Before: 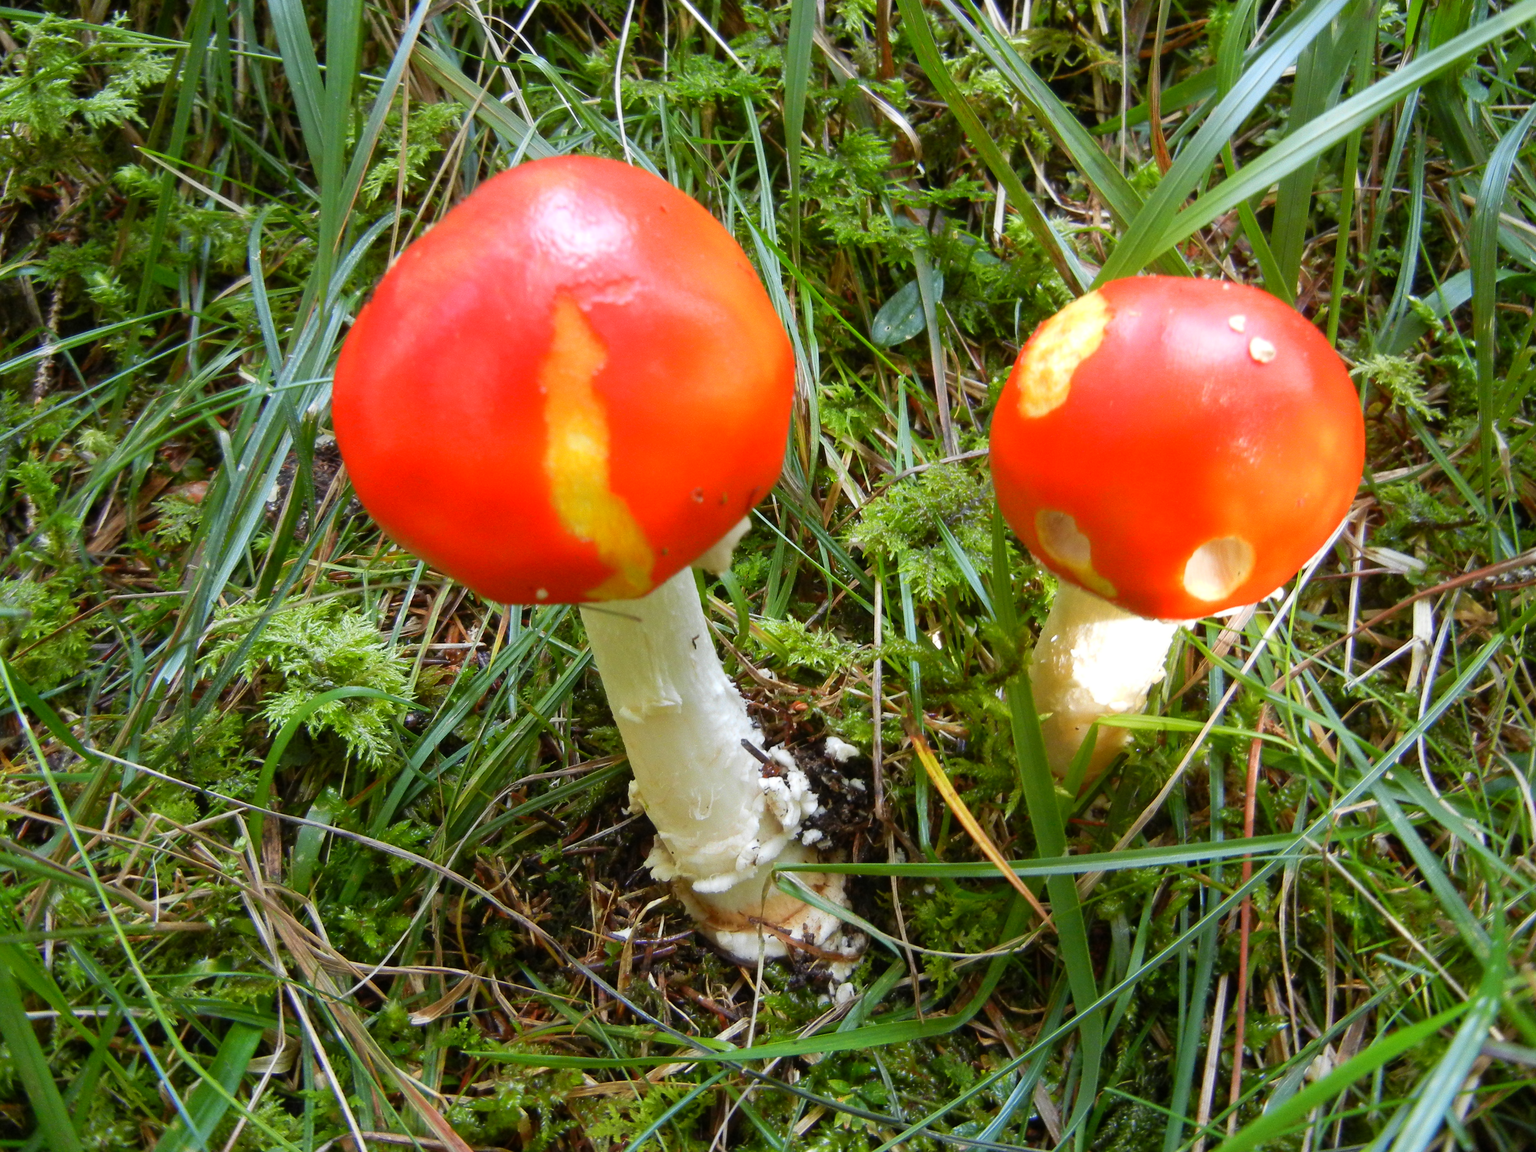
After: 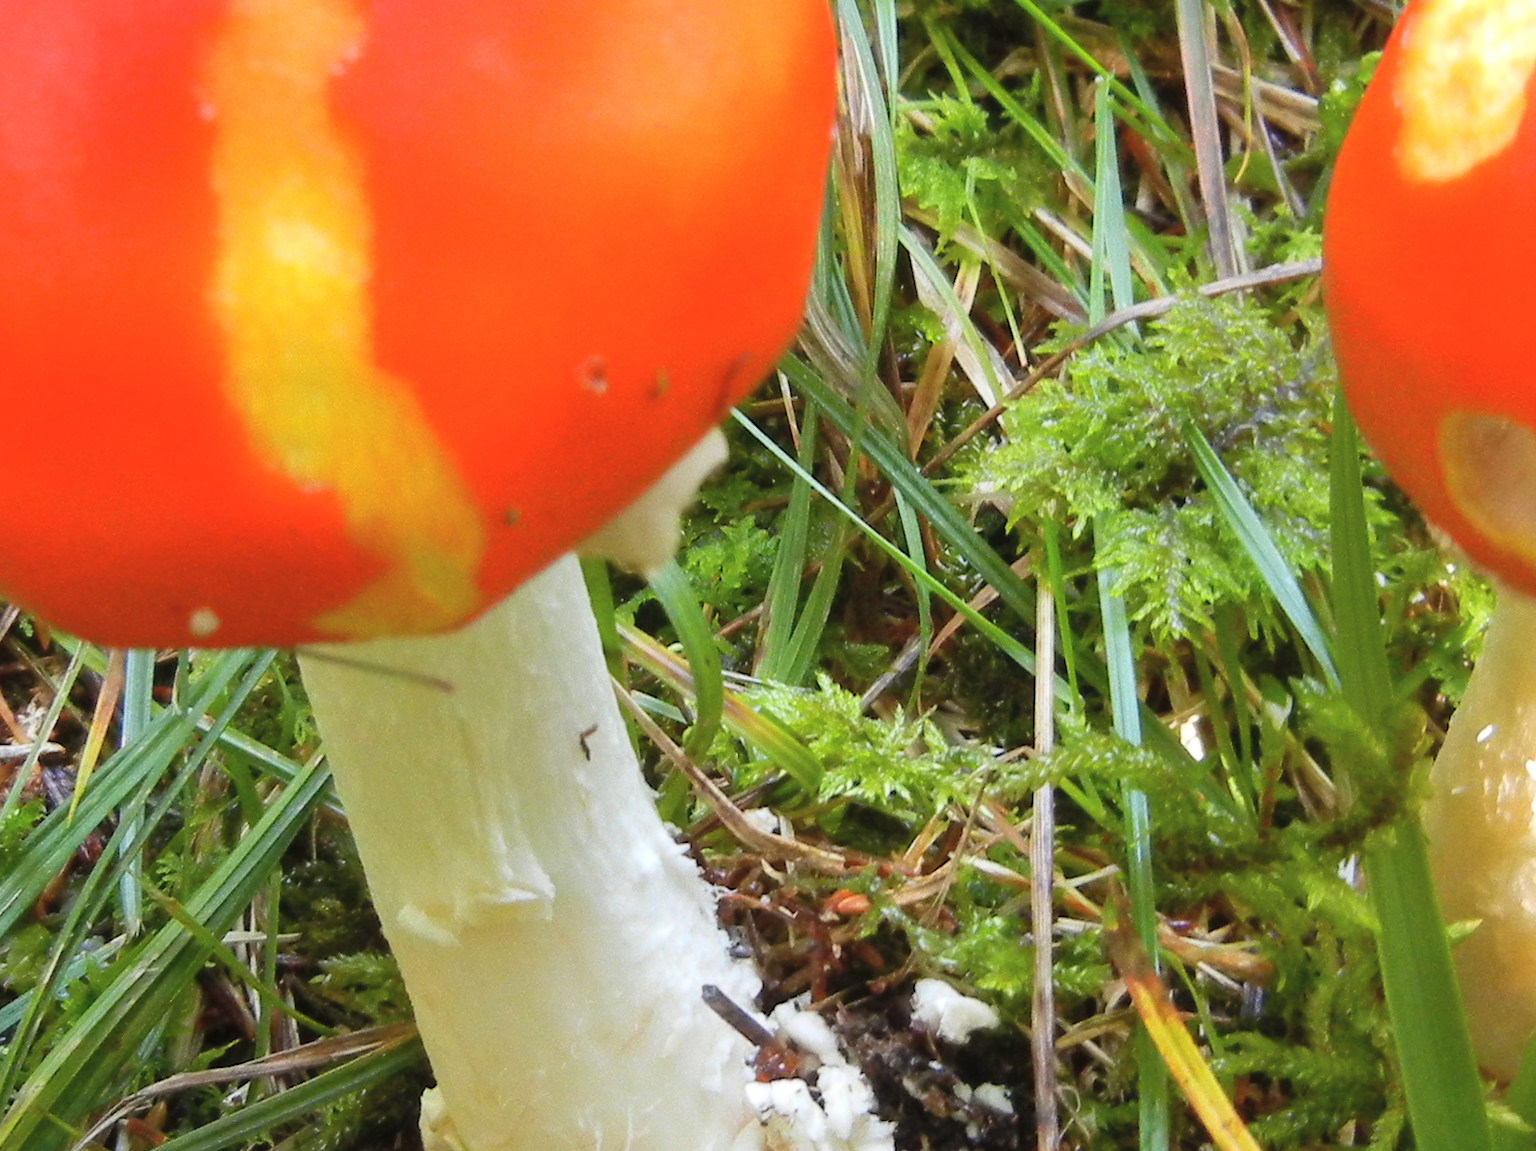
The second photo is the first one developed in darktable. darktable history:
crop: left 30%, top 30%, right 30%, bottom 30%
exposure: compensate highlight preservation false
contrast brightness saturation: brightness 0.13
